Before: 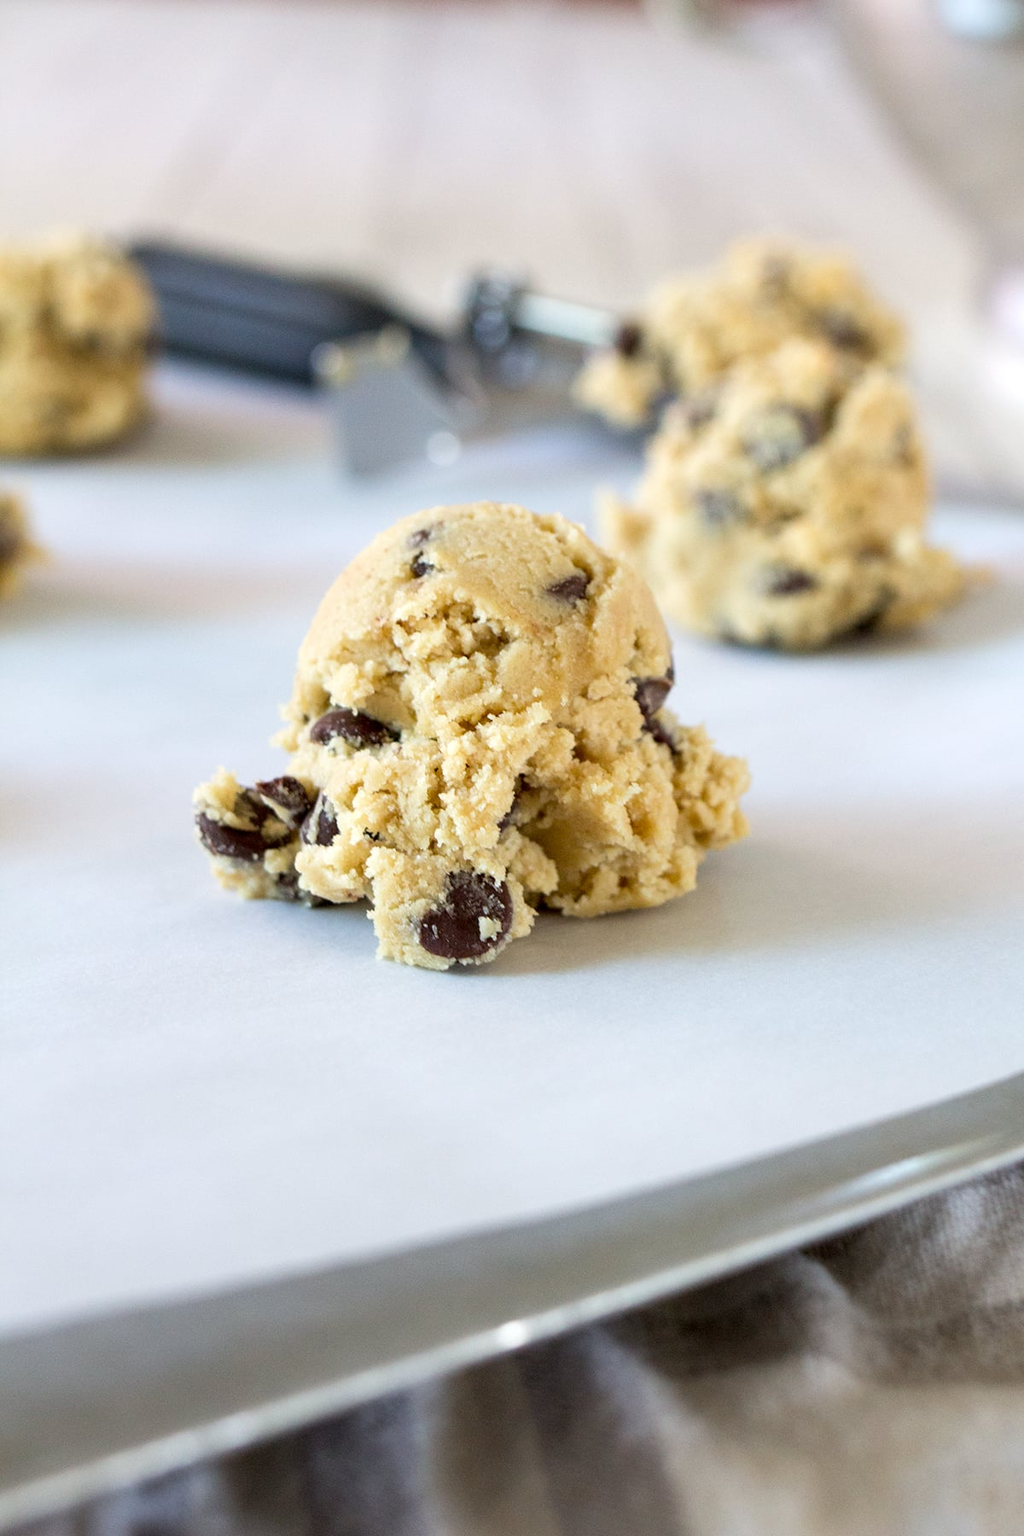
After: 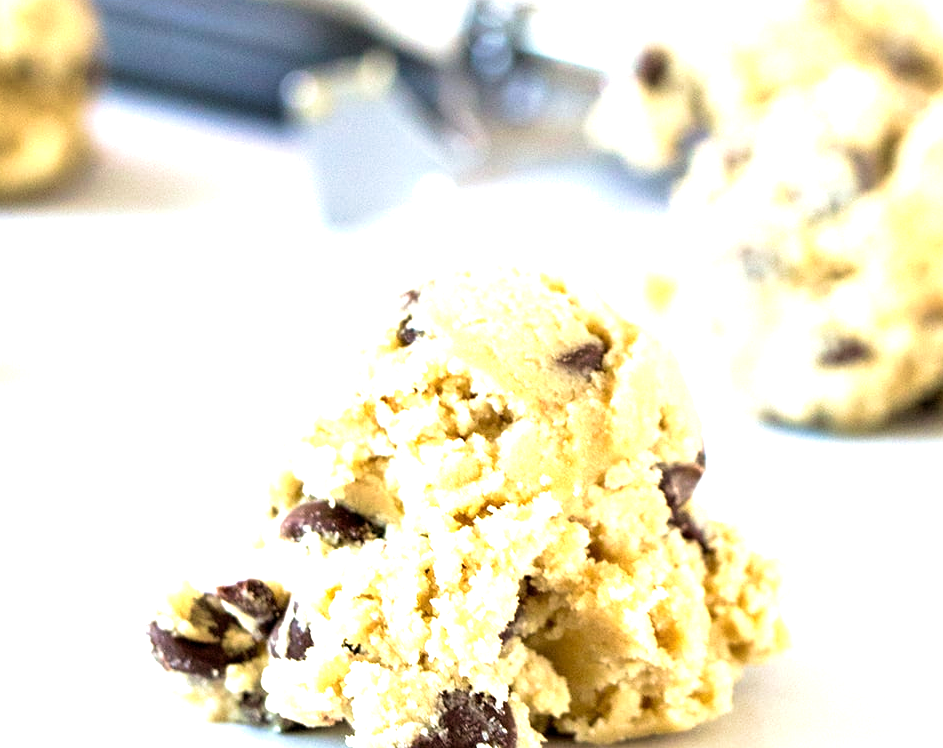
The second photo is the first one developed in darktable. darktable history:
levels: levels [0.012, 0.367, 0.697]
velvia: on, module defaults
crop: left 7.036%, top 18.398%, right 14.379%, bottom 40.043%
tone curve: curves: ch0 [(0, 0) (0.003, 0.005) (0.011, 0.019) (0.025, 0.04) (0.044, 0.064) (0.069, 0.095) (0.1, 0.129) (0.136, 0.169) (0.177, 0.207) (0.224, 0.247) (0.277, 0.298) (0.335, 0.354) (0.399, 0.416) (0.468, 0.478) (0.543, 0.553) (0.623, 0.634) (0.709, 0.709) (0.801, 0.817) (0.898, 0.912) (1, 1)], preserve colors none
